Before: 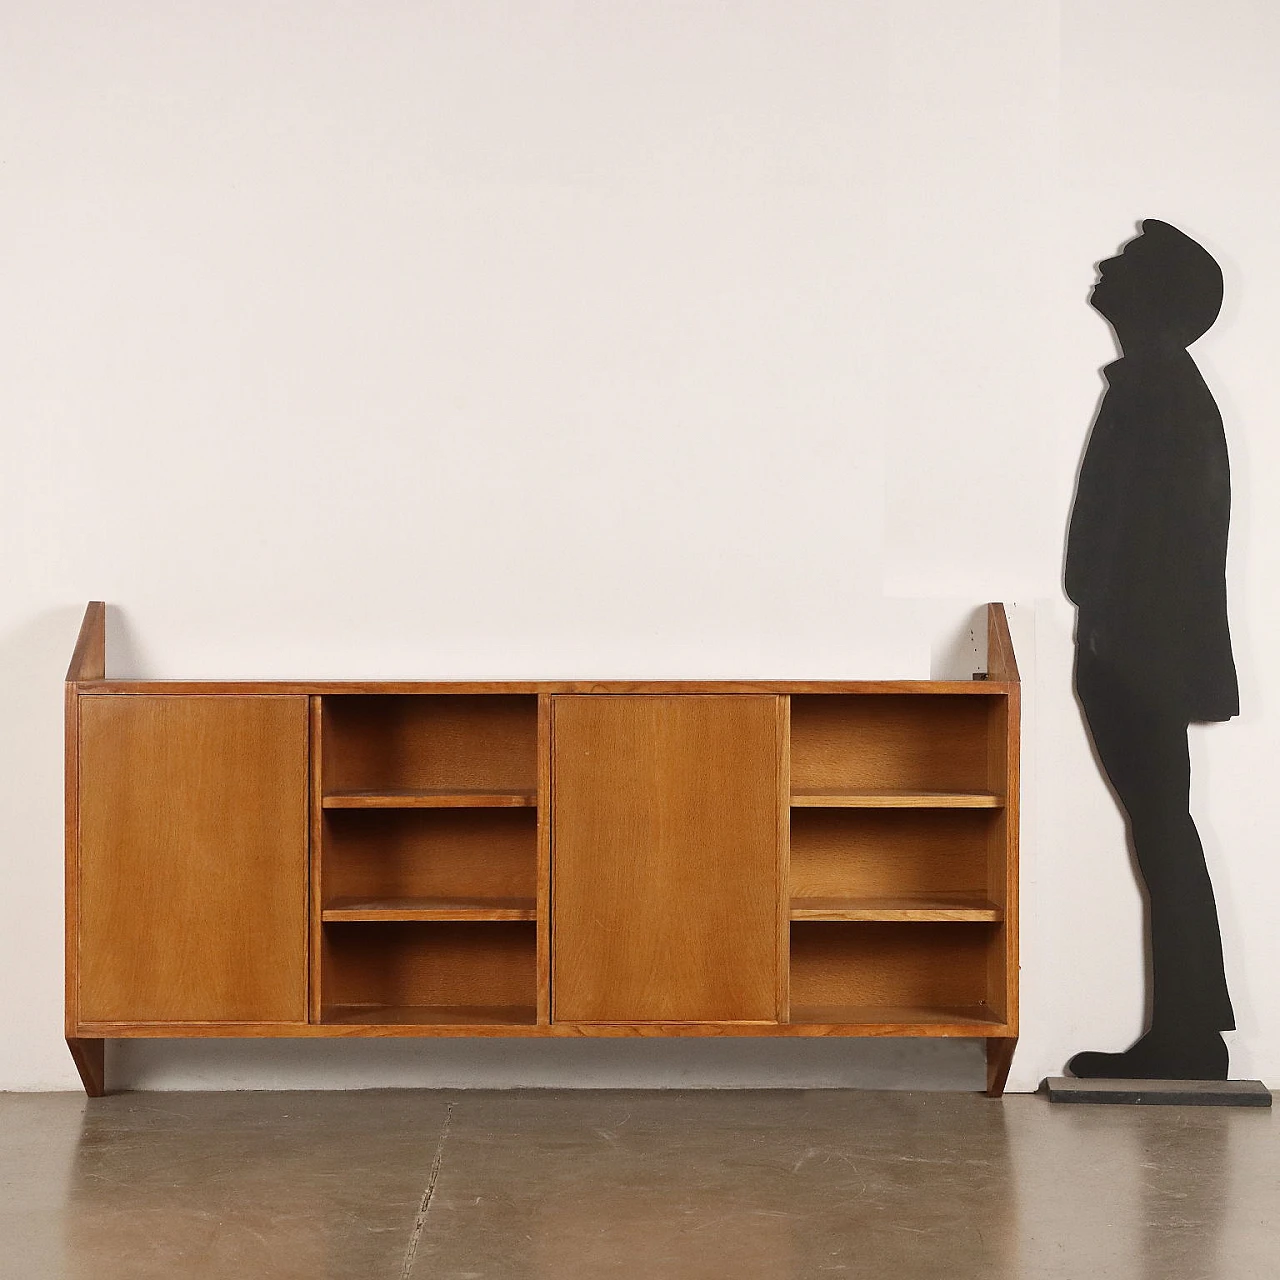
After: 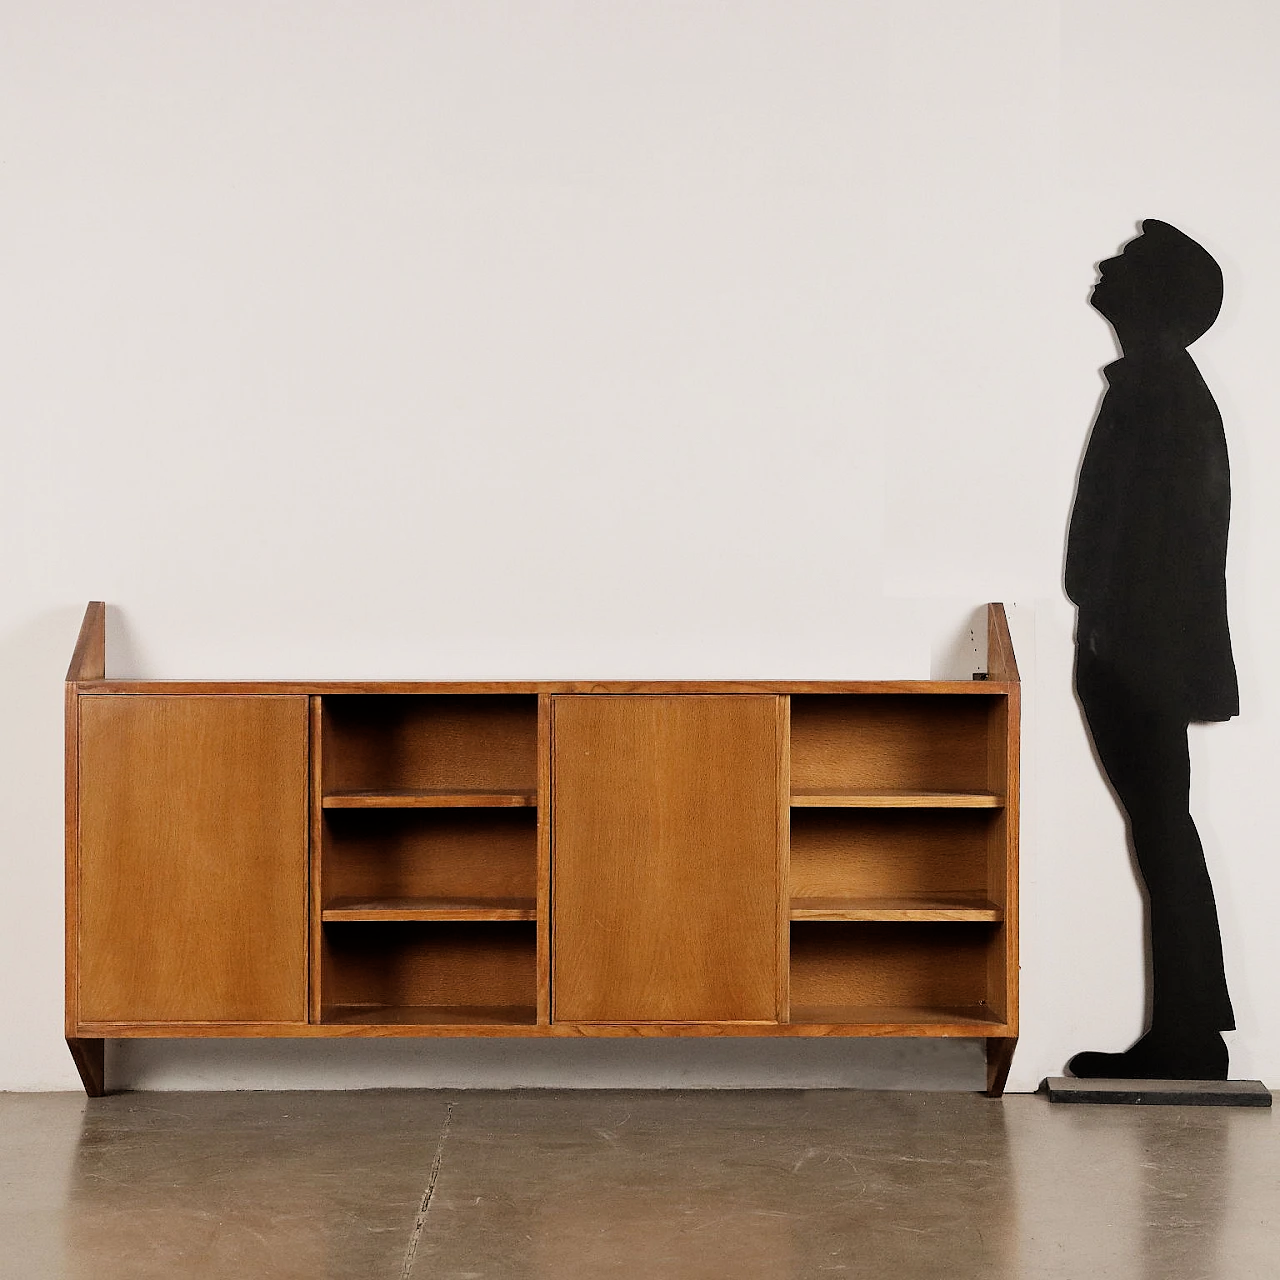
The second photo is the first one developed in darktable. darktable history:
filmic rgb: black relative exposure -5.05 EV, white relative exposure 3.2 EV, threshold 3.05 EV, hardness 3.46, contrast 1.187, highlights saturation mix -30.97%, enable highlight reconstruction true
